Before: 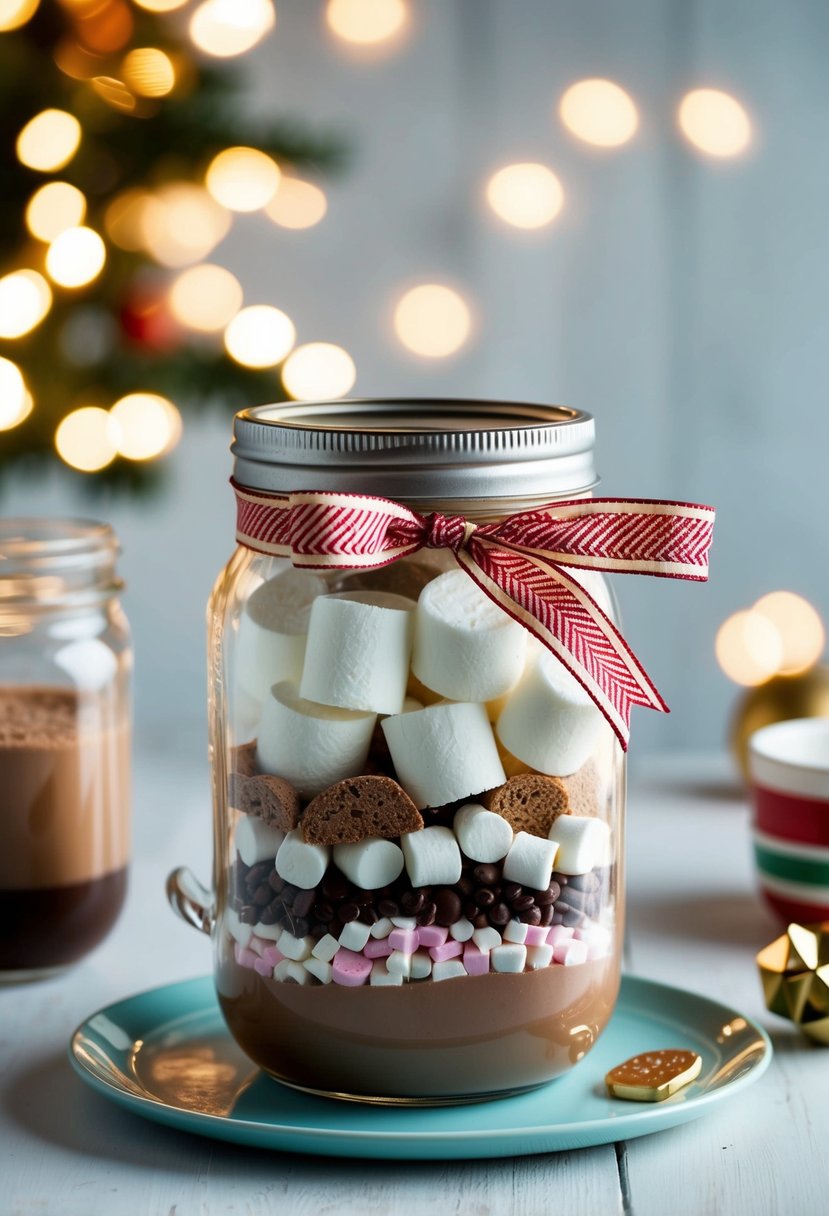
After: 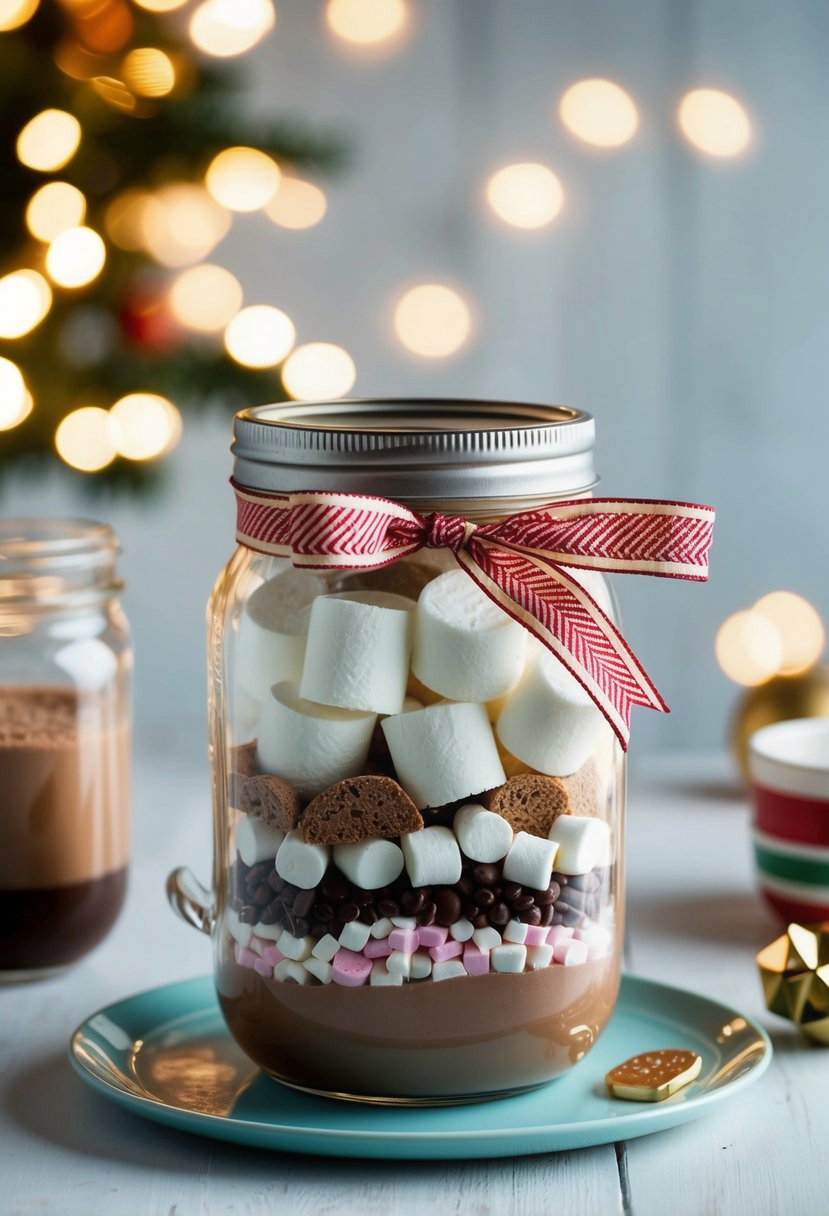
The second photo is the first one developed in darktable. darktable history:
local contrast: highlights 100%, shadows 100%, detail 120%, midtone range 0.2
contrast equalizer: octaves 7, y [[0.6 ×6], [0.55 ×6], [0 ×6], [0 ×6], [0 ×6]], mix -0.3
